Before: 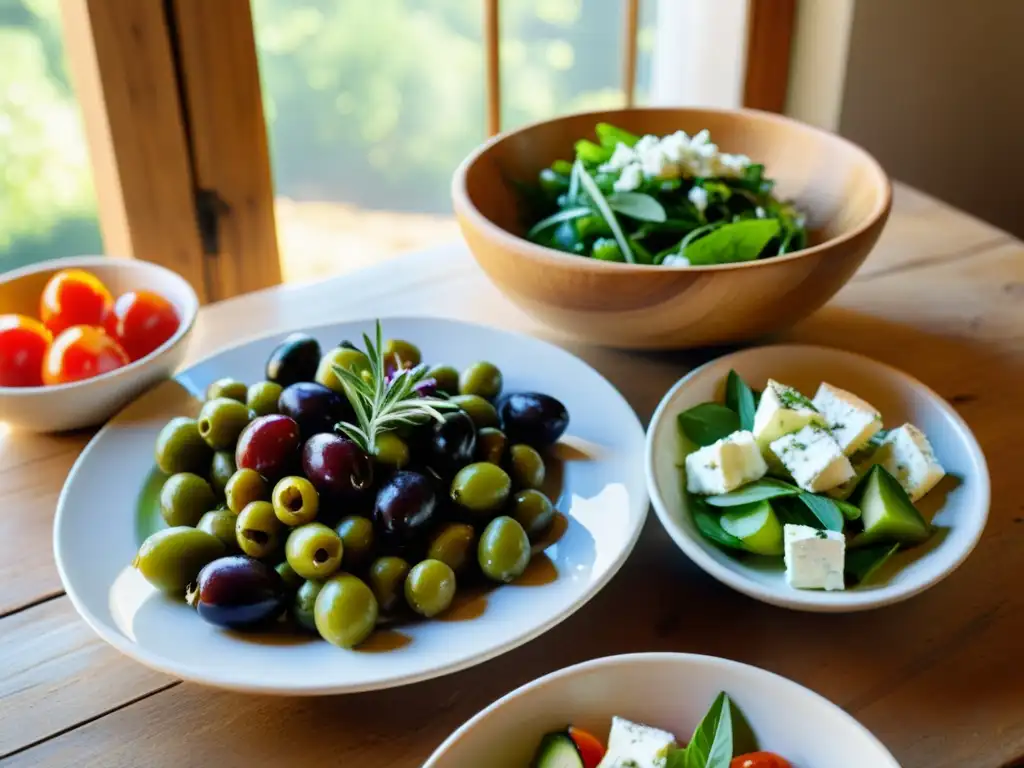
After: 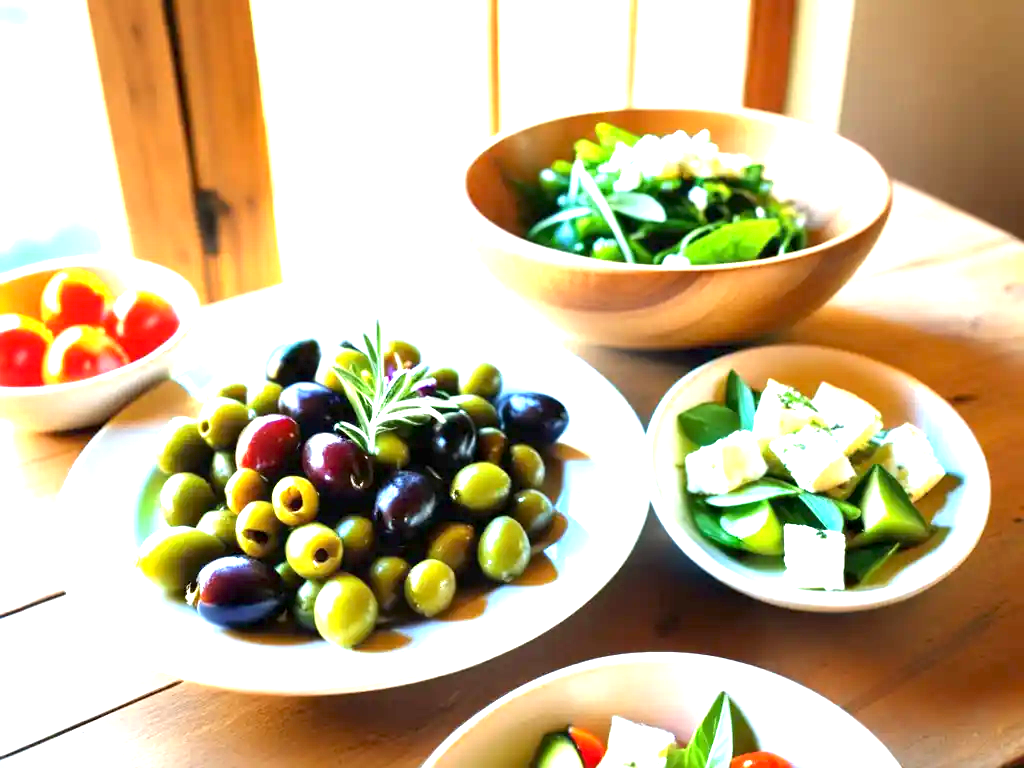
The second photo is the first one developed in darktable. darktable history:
exposure: exposure 1.992 EV, compensate highlight preservation false
